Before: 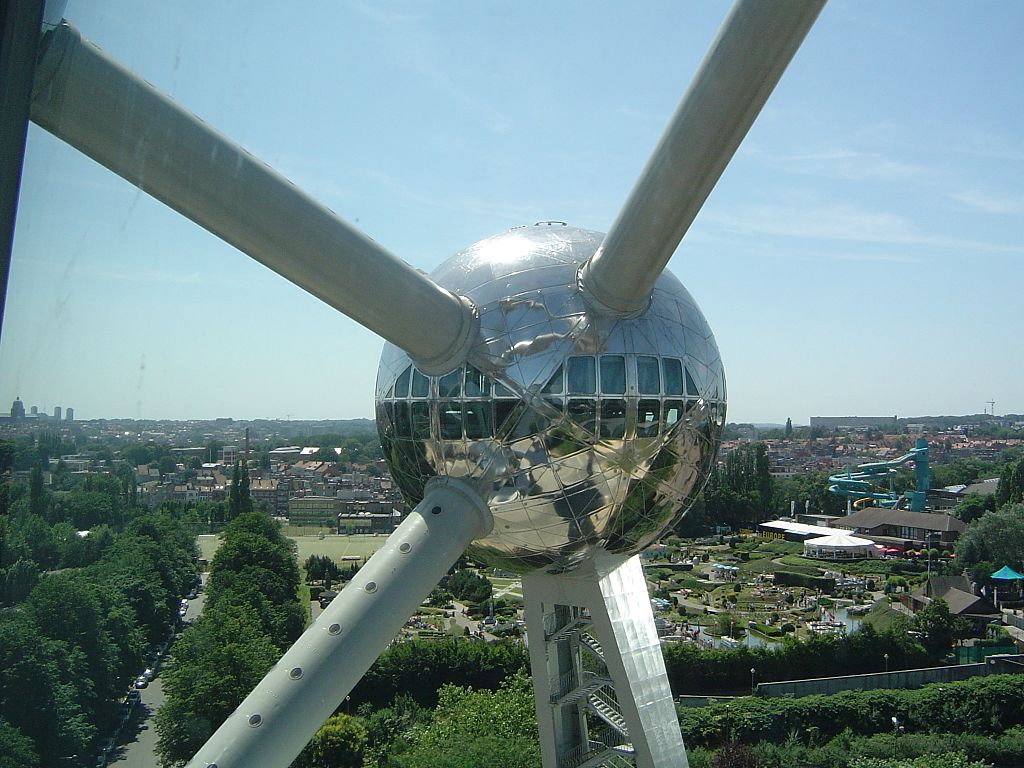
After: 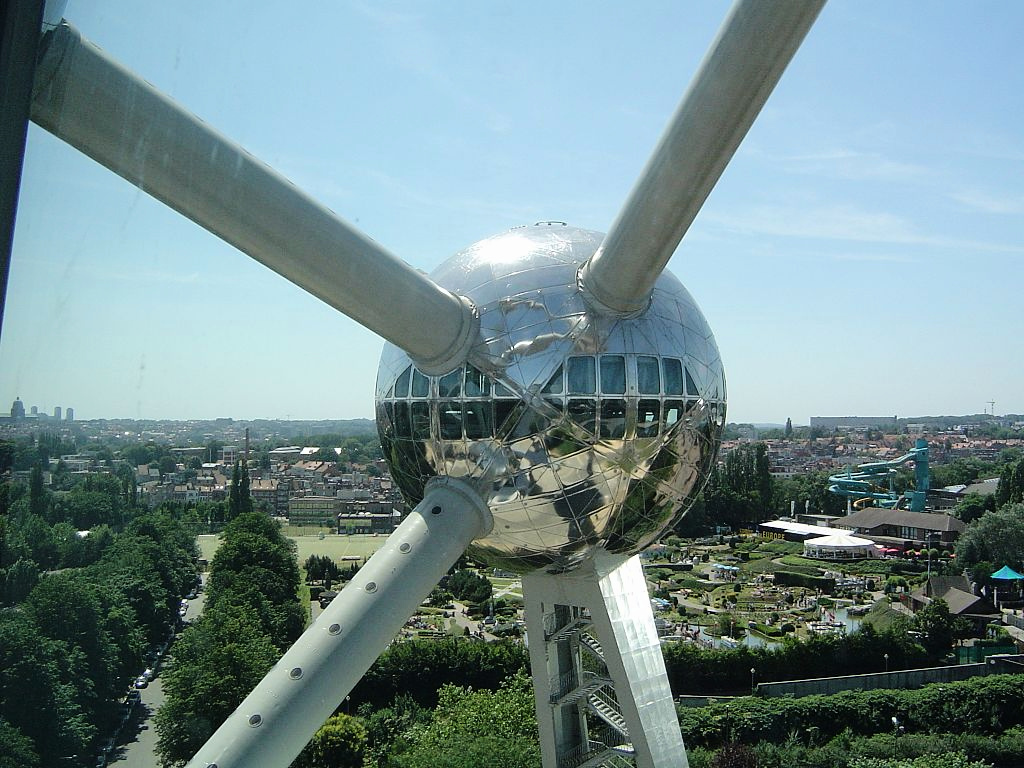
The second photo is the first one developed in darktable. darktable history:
tone curve: curves: ch0 [(0, 0) (0.081, 0.044) (0.185, 0.145) (0.283, 0.273) (0.405, 0.449) (0.495, 0.554) (0.686, 0.743) (0.826, 0.853) (0.978, 0.988)]; ch1 [(0, 0) (0.147, 0.166) (0.321, 0.362) (0.371, 0.402) (0.423, 0.426) (0.479, 0.472) (0.505, 0.497) (0.521, 0.506) (0.551, 0.546) (0.586, 0.571) (0.625, 0.638) (0.68, 0.715) (1, 1)]; ch2 [(0, 0) (0.346, 0.378) (0.404, 0.427) (0.502, 0.498) (0.531, 0.517) (0.547, 0.526) (0.582, 0.571) (0.629, 0.626) (0.717, 0.678) (1, 1)]
